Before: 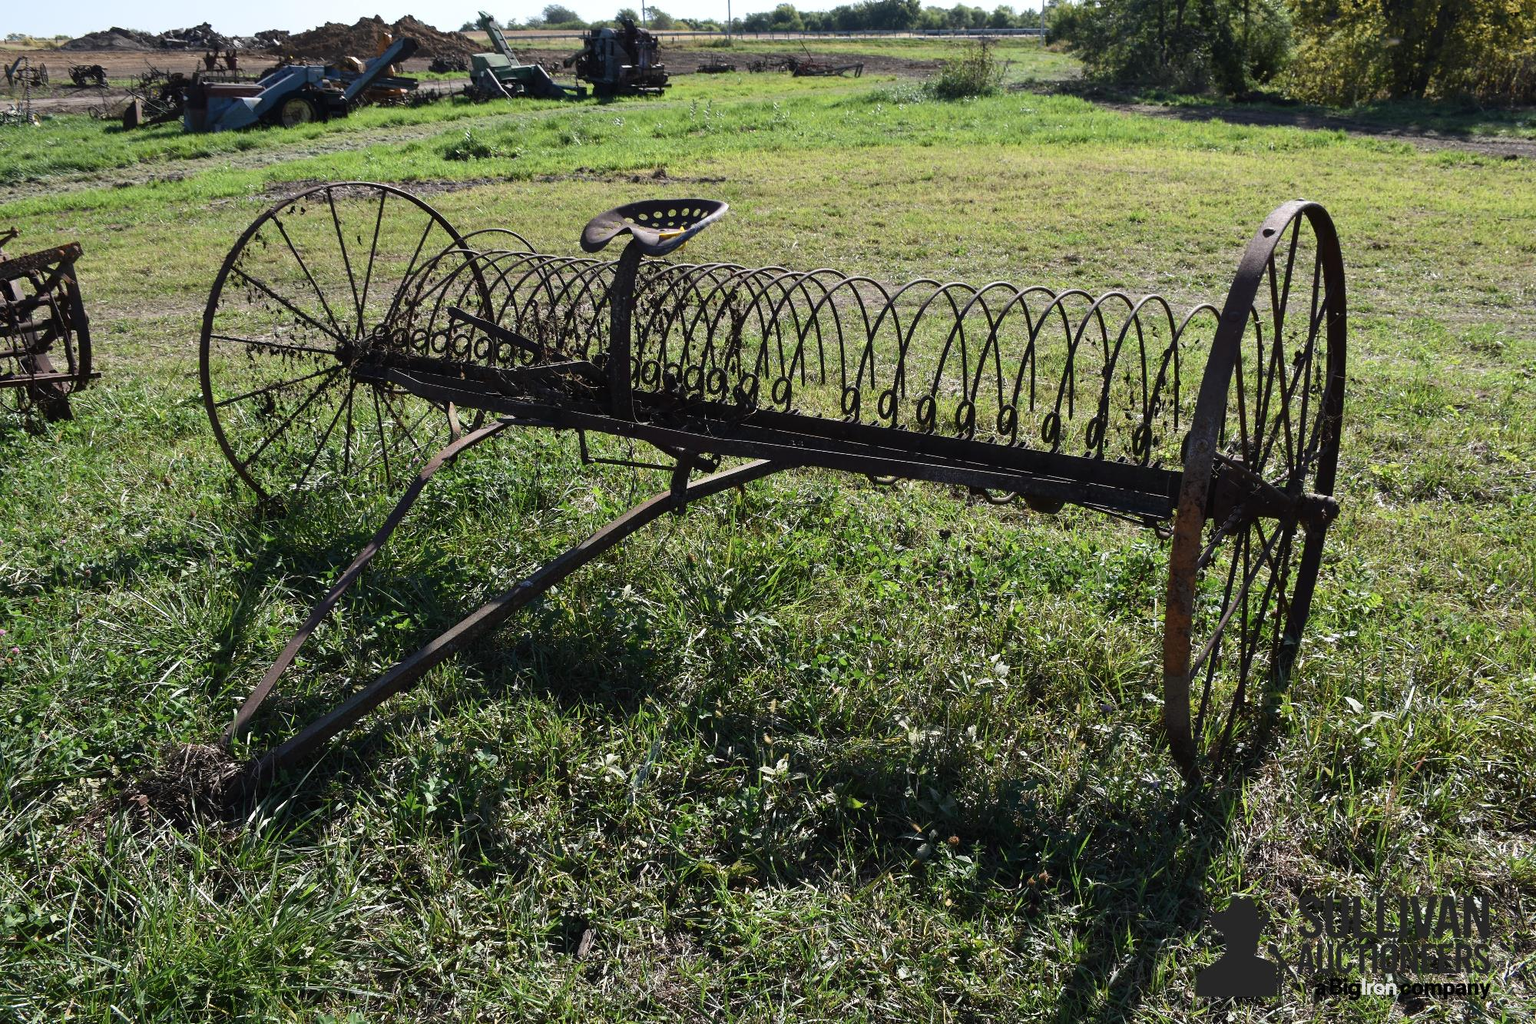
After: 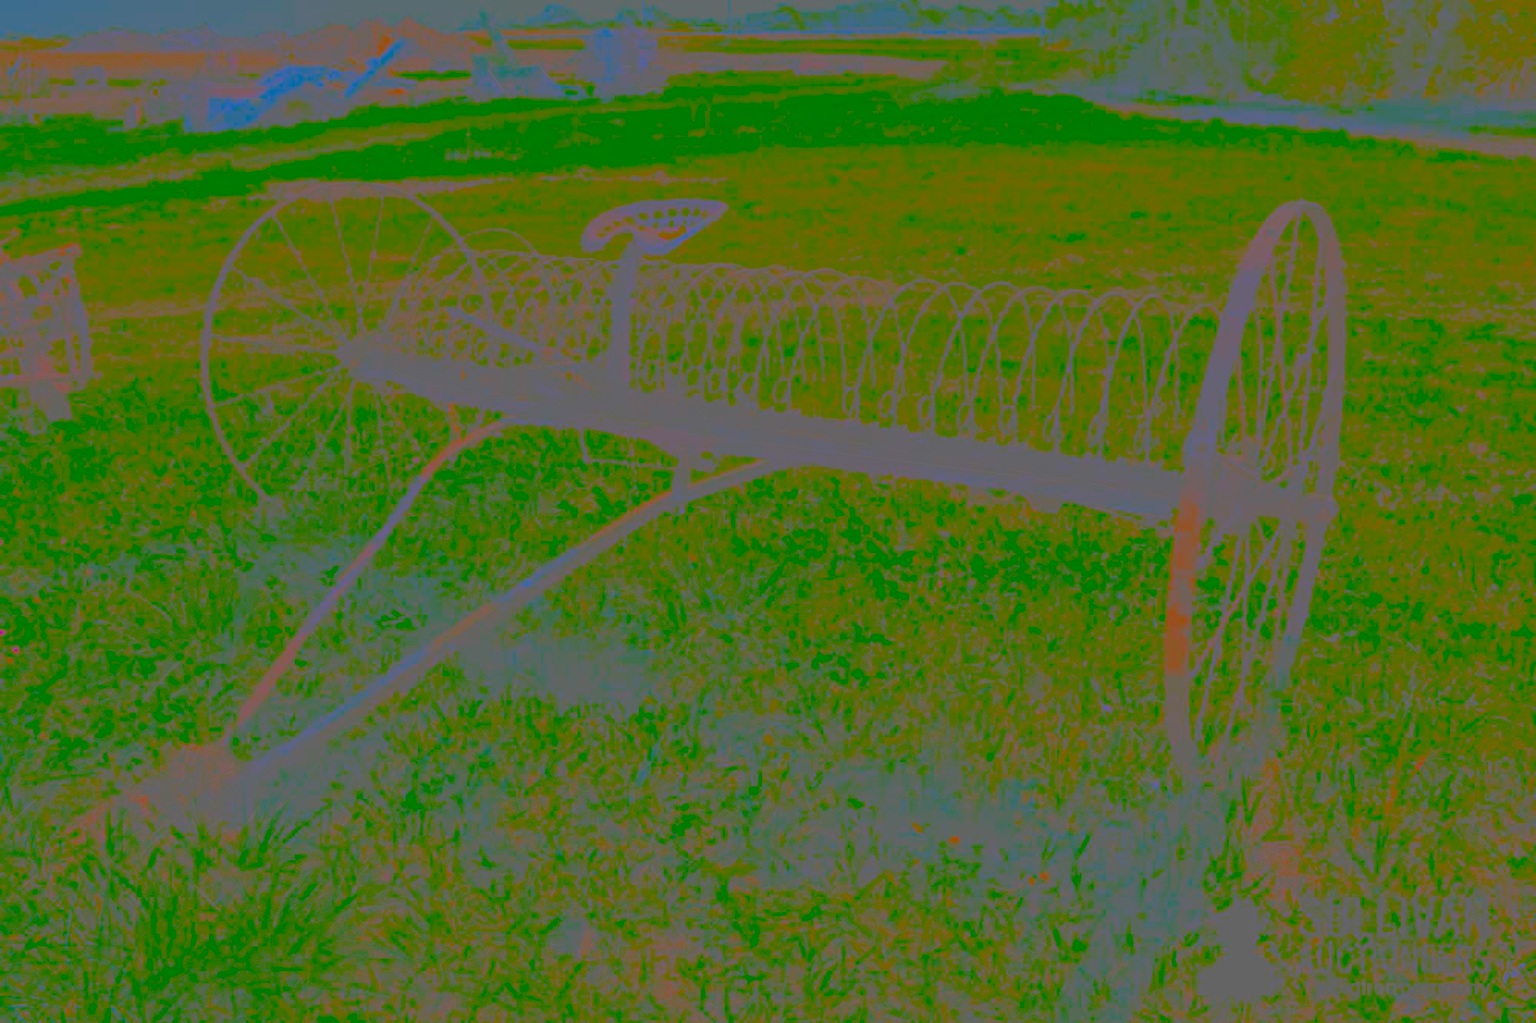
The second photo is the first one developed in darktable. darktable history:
local contrast: mode bilateral grid, contrast 20, coarseness 50, detail 141%, midtone range 0.2
contrast brightness saturation: contrast -0.99, brightness -0.17, saturation 0.75
tone curve: curves: ch0 [(0, 0) (0.003, 0) (0.011, 0.001) (0.025, 0.003) (0.044, 0.005) (0.069, 0.012) (0.1, 0.023) (0.136, 0.039) (0.177, 0.088) (0.224, 0.15) (0.277, 0.24) (0.335, 0.337) (0.399, 0.437) (0.468, 0.535) (0.543, 0.629) (0.623, 0.71) (0.709, 0.782) (0.801, 0.856) (0.898, 0.94) (1, 1)], preserve colors none
shadows and highlights: shadows 43.71, white point adjustment -1.46, soften with gaussian
white balance: red 1, blue 1
